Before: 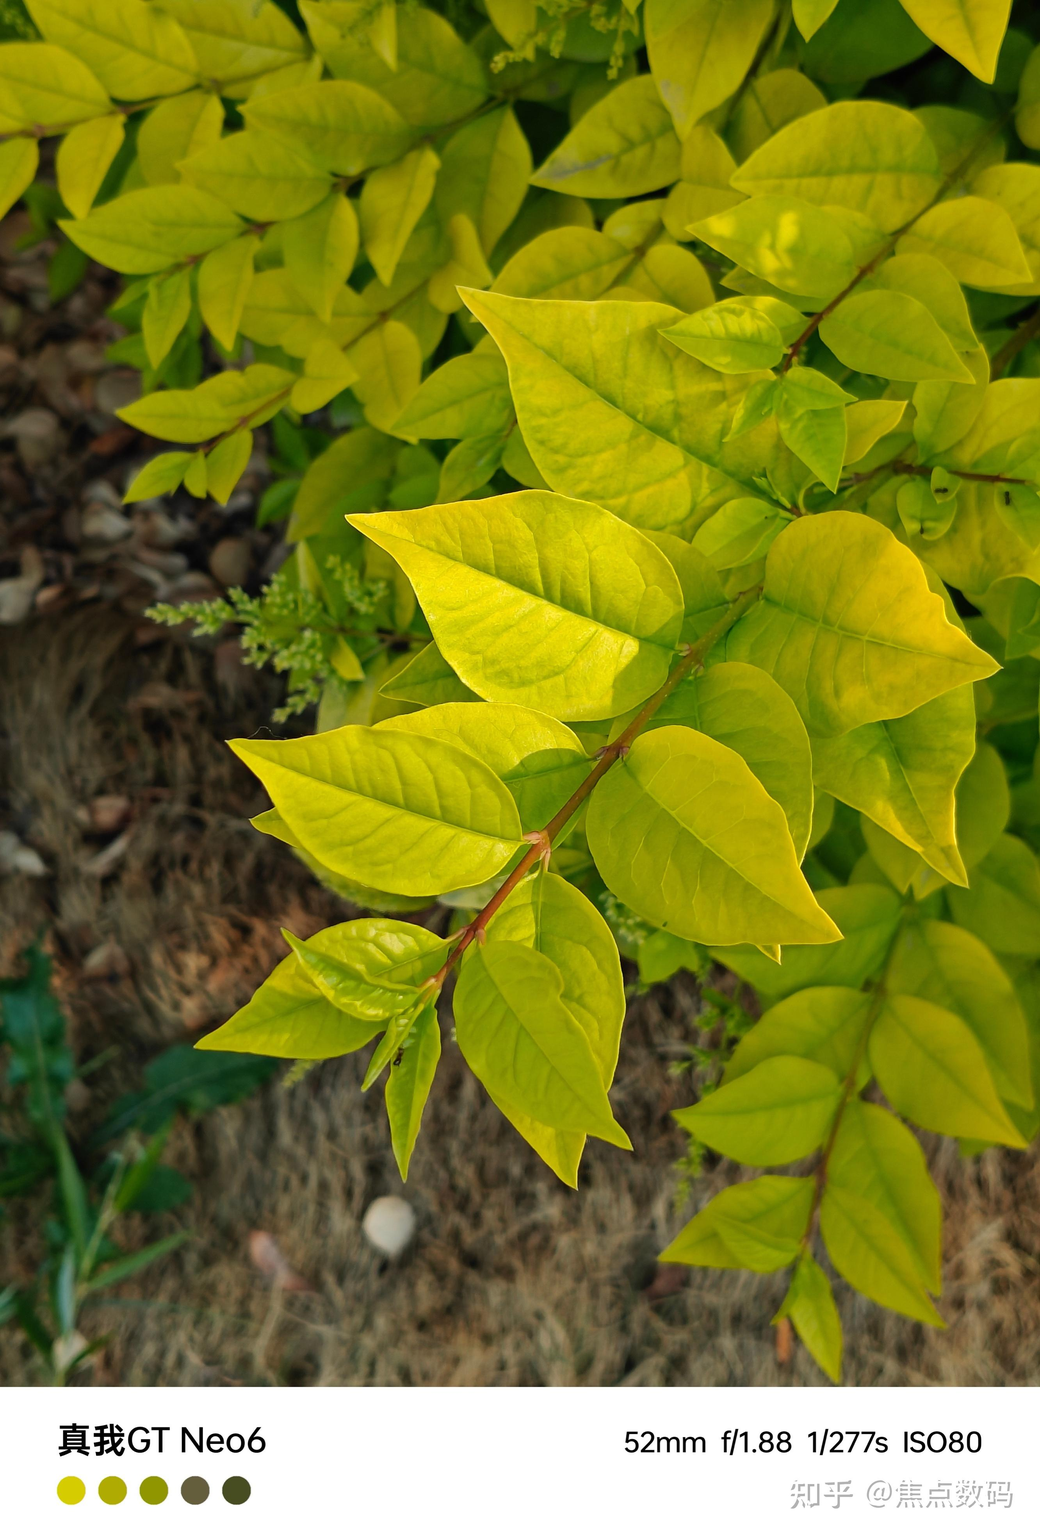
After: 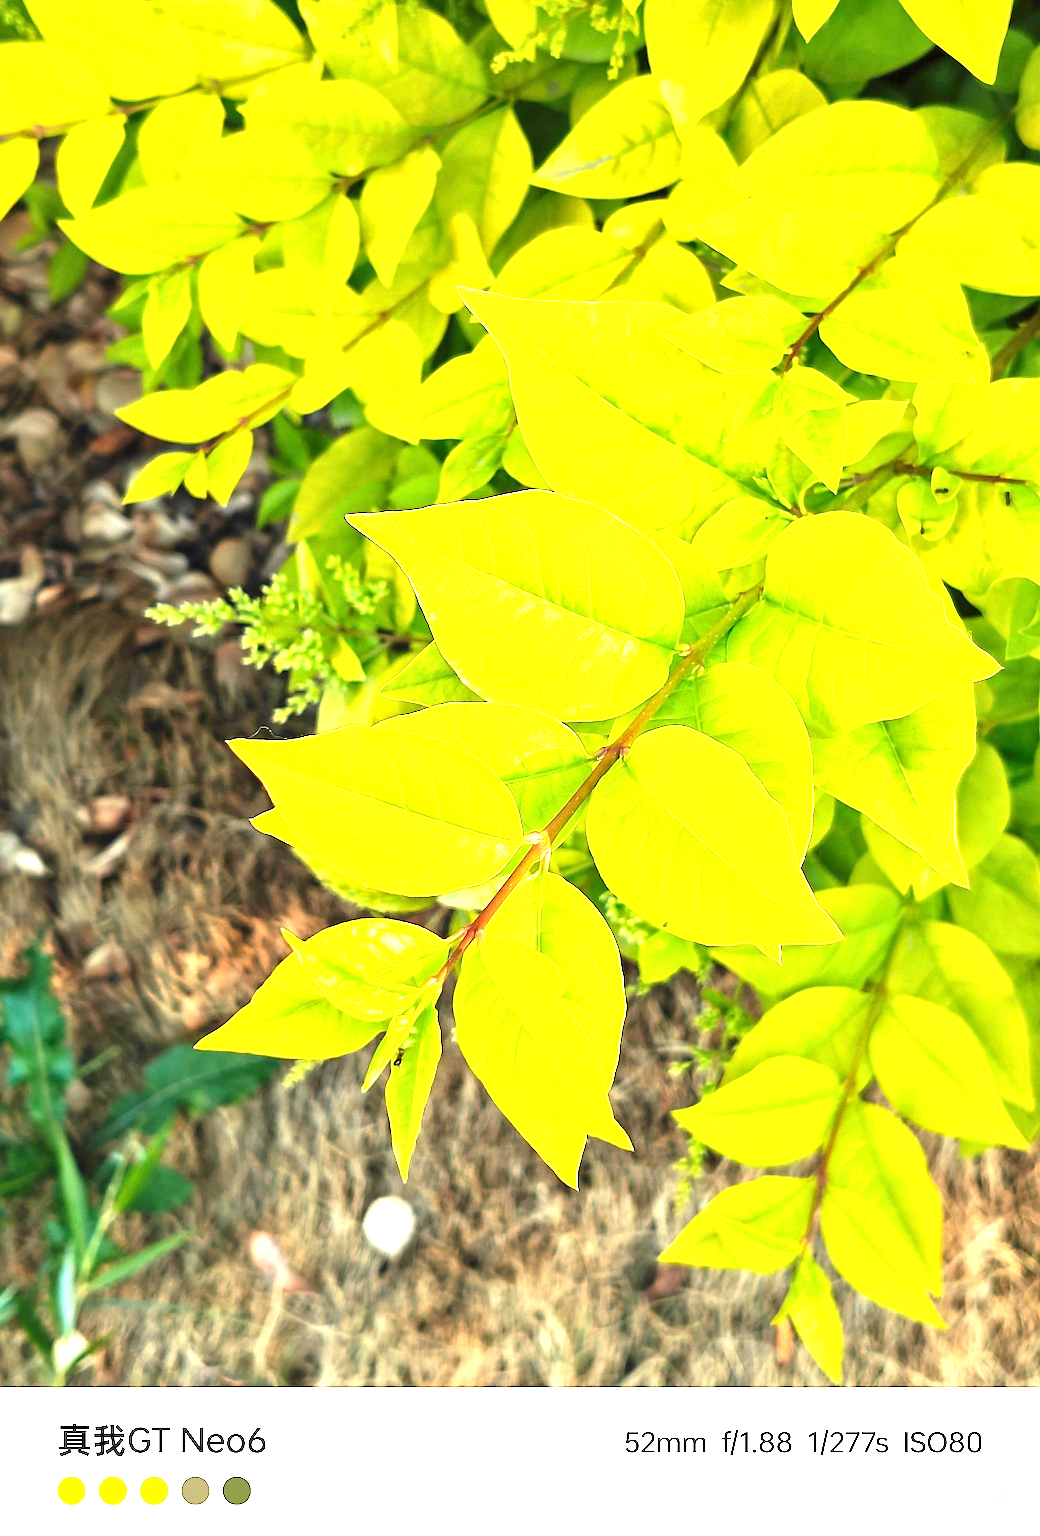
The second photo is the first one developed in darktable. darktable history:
sharpen: radius 2.757
contrast equalizer: y [[0.536, 0.565, 0.581, 0.516, 0.52, 0.491], [0.5 ×6], [0.5 ×6], [0 ×6], [0 ×6]], mix 0.213
exposure: exposure 2.282 EV, compensate highlight preservation false
